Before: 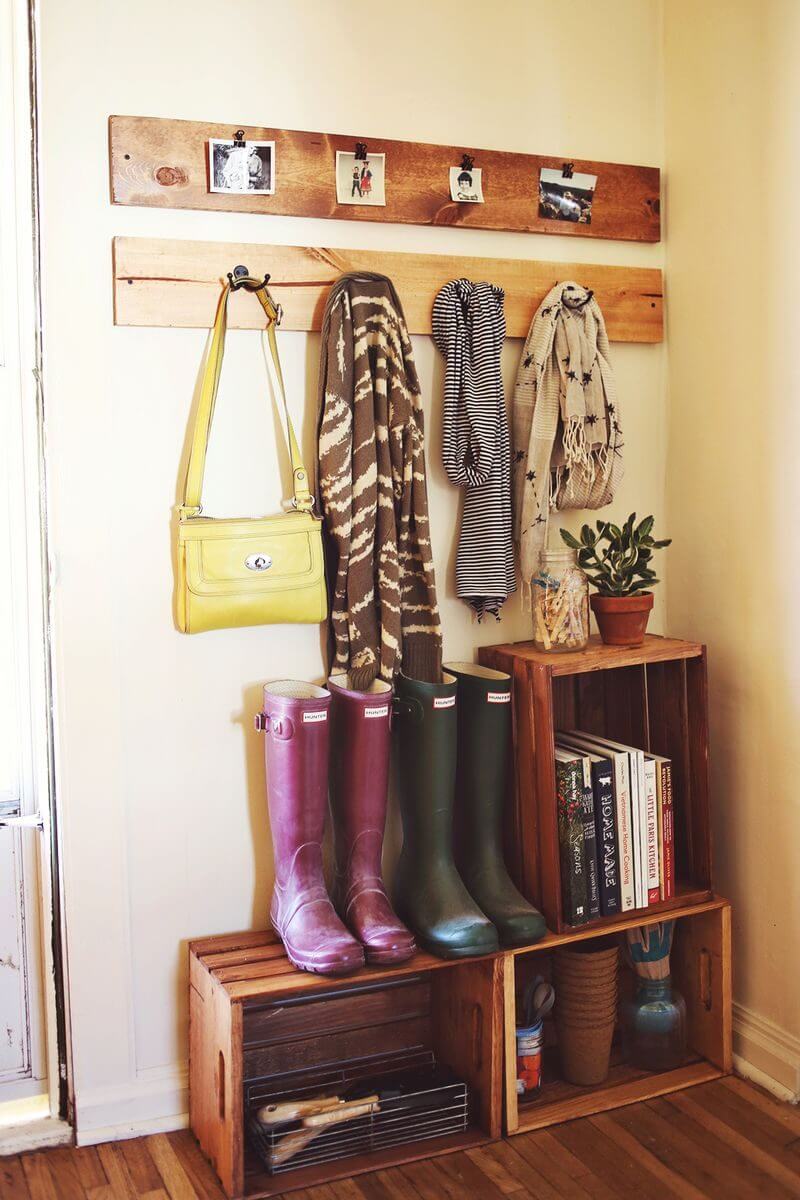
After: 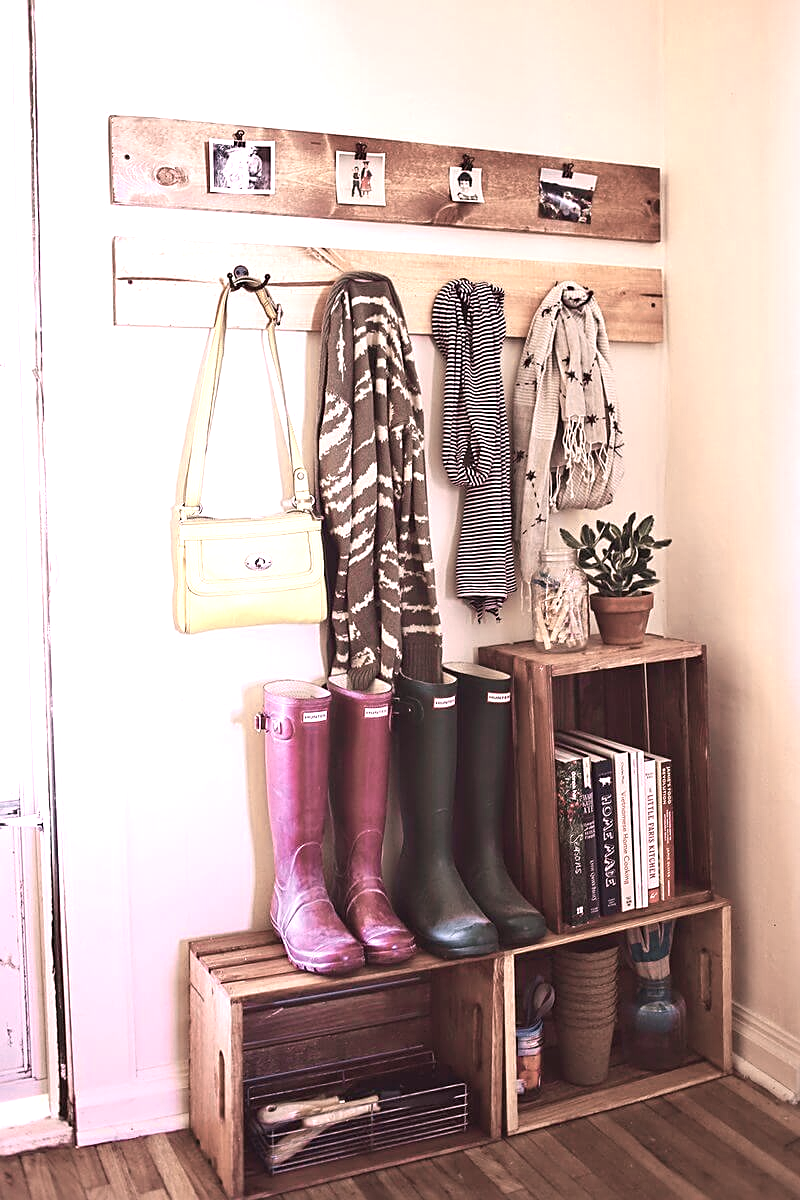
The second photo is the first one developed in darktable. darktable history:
white balance: red 1.188, blue 1.11
sharpen: on, module defaults
color zones: curves: ch0 [(0, 0.6) (0.129, 0.585) (0.193, 0.596) (0.429, 0.5) (0.571, 0.5) (0.714, 0.5) (0.857, 0.5) (1, 0.6)]; ch1 [(0, 0.453) (0.112, 0.245) (0.213, 0.252) (0.429, 0.233) (0.571, 0.231) (0.683, 0.242) (0.857, 0.296) (1, 0.453)]
